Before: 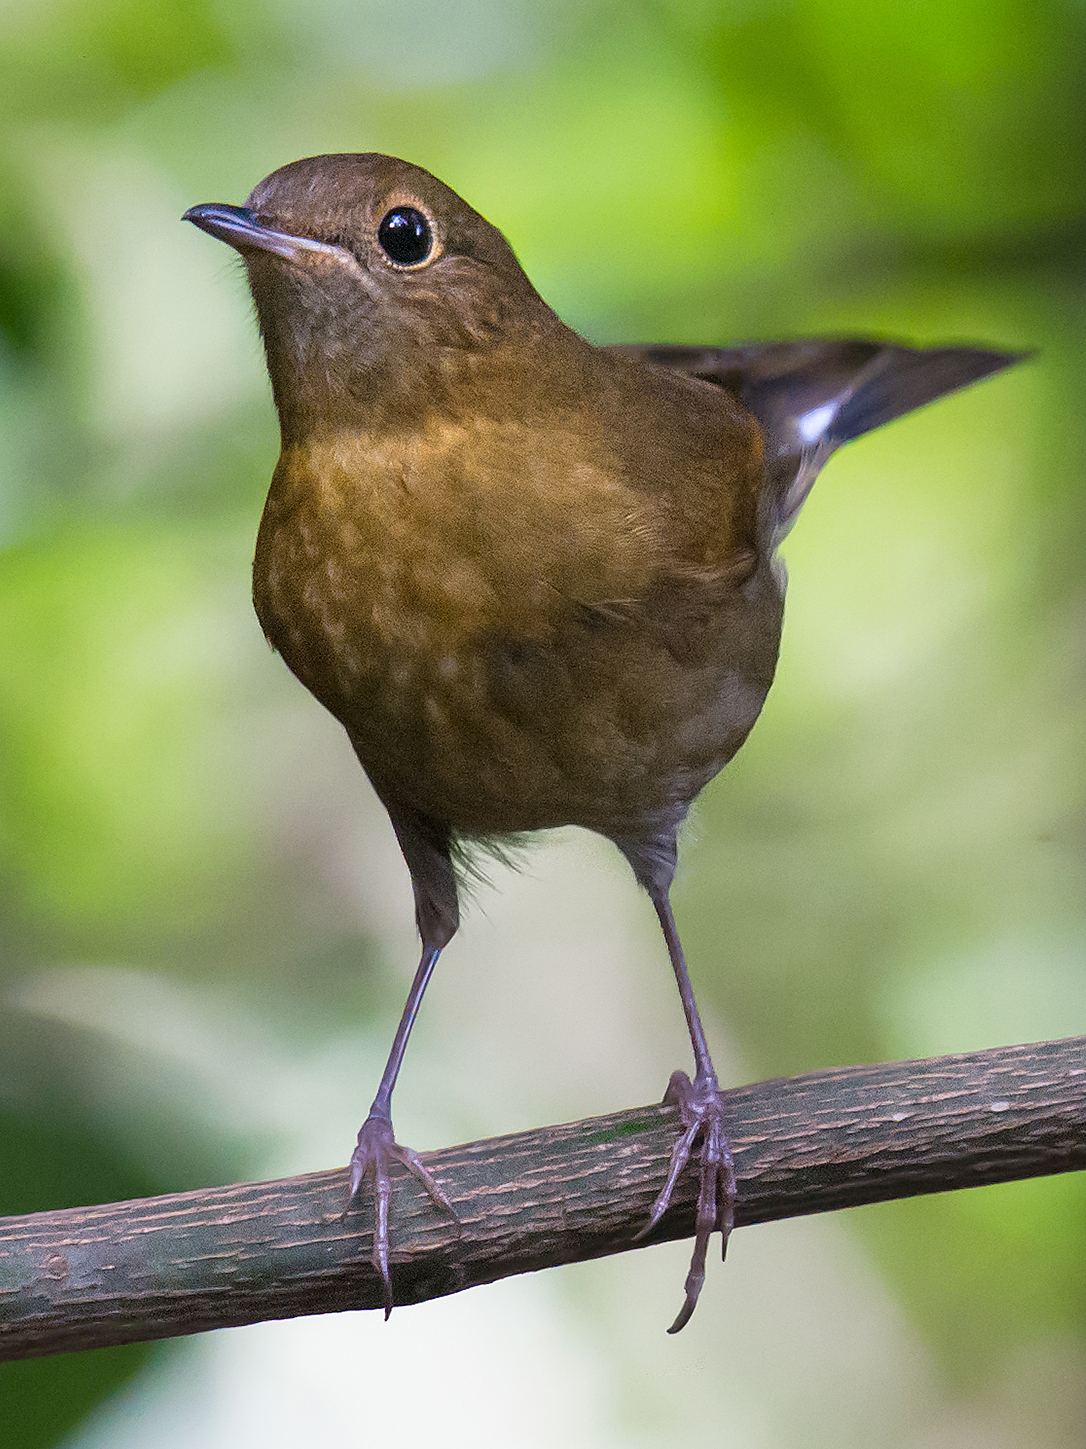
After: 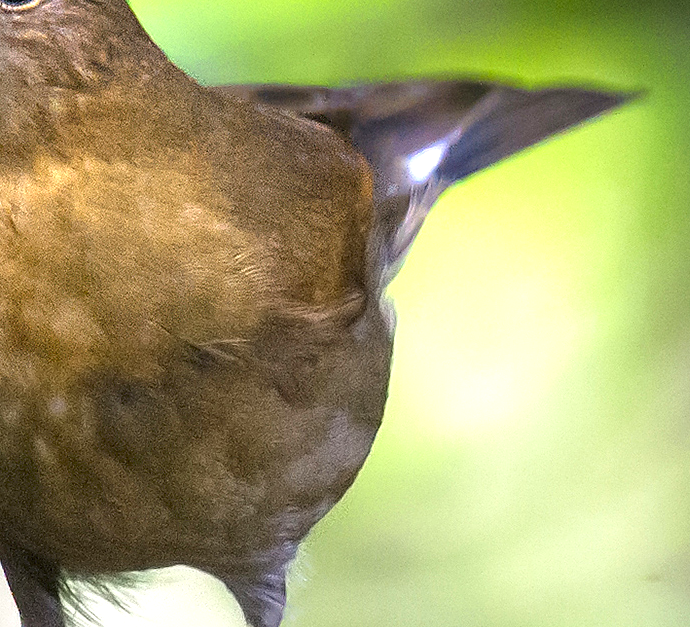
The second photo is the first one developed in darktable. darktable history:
crop: left 36.08%, top 17.989%, right 0.342%, bottom 38.683%
exposure: black level correction 0, exposure 0.895 EV, compensate highlight preservation false
